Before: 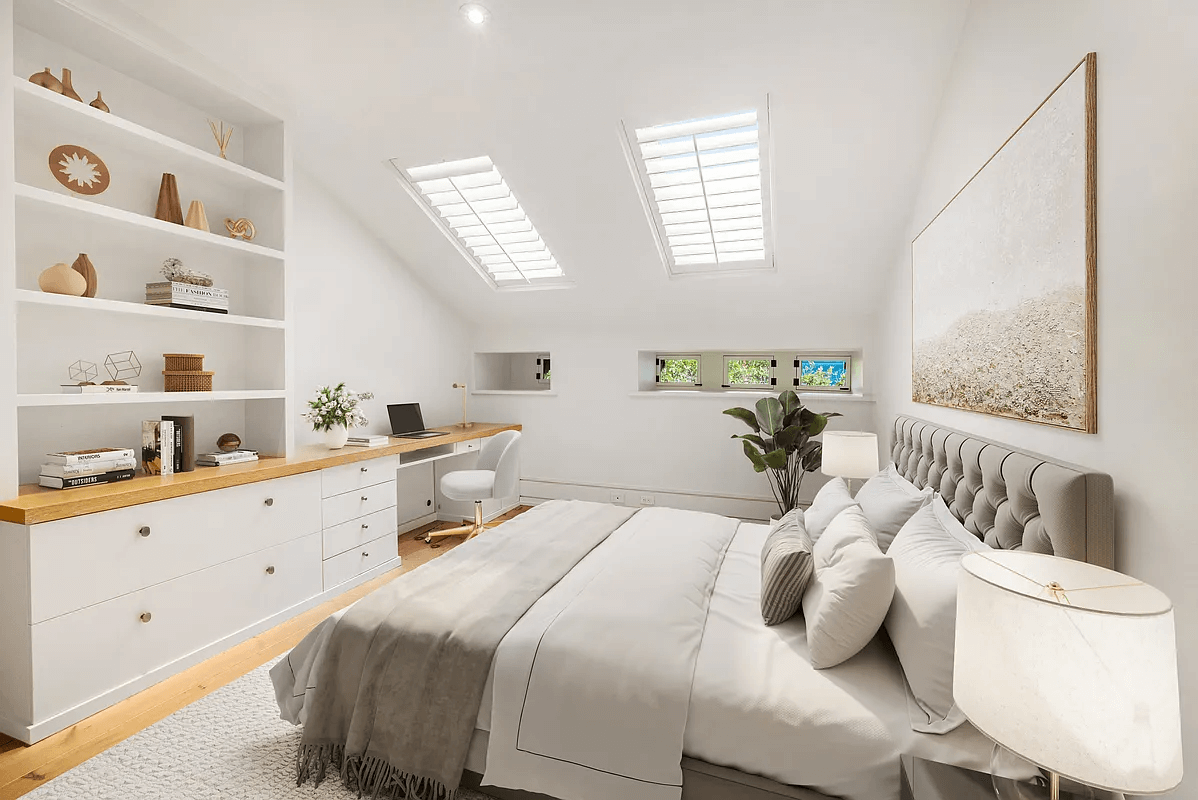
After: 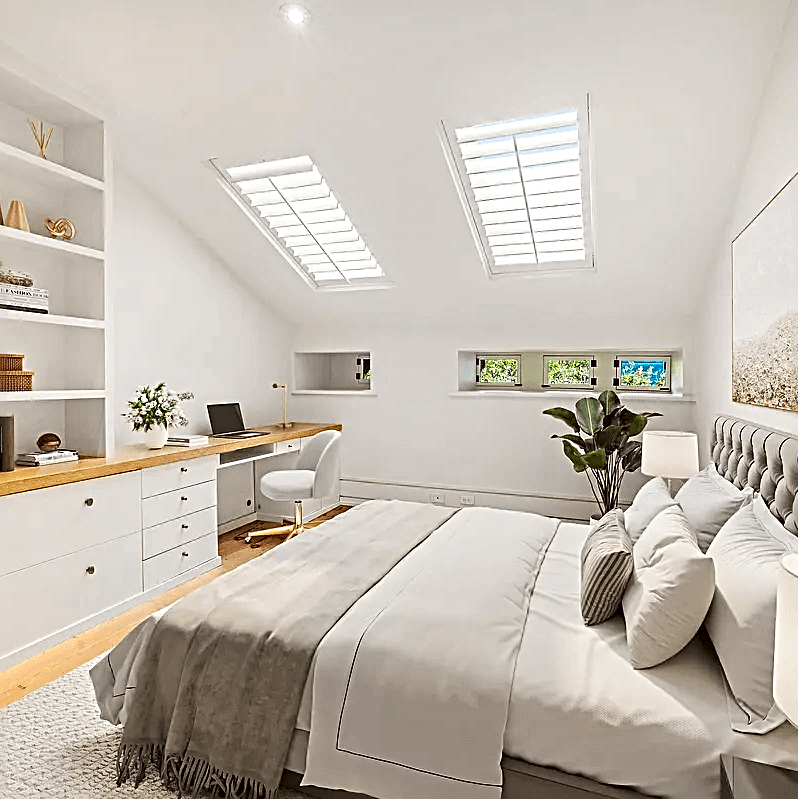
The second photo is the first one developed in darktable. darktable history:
sharpen: radius 2.543, amount 0.636
exposure: black level correction 0, compensate exposure bias true, compensate highlight preservation false
crop and rotate: left 15.055%, right 18.278%
contrast brightness saturation: contrast 0.08, saturation 0.2
contrast equalizer: y [[0.5, 0.501, 0.525, 0.597, 0.58, 0.514], [0.5 ×6], [0.5 ×6], [0 ×6], [0 ×6]]
